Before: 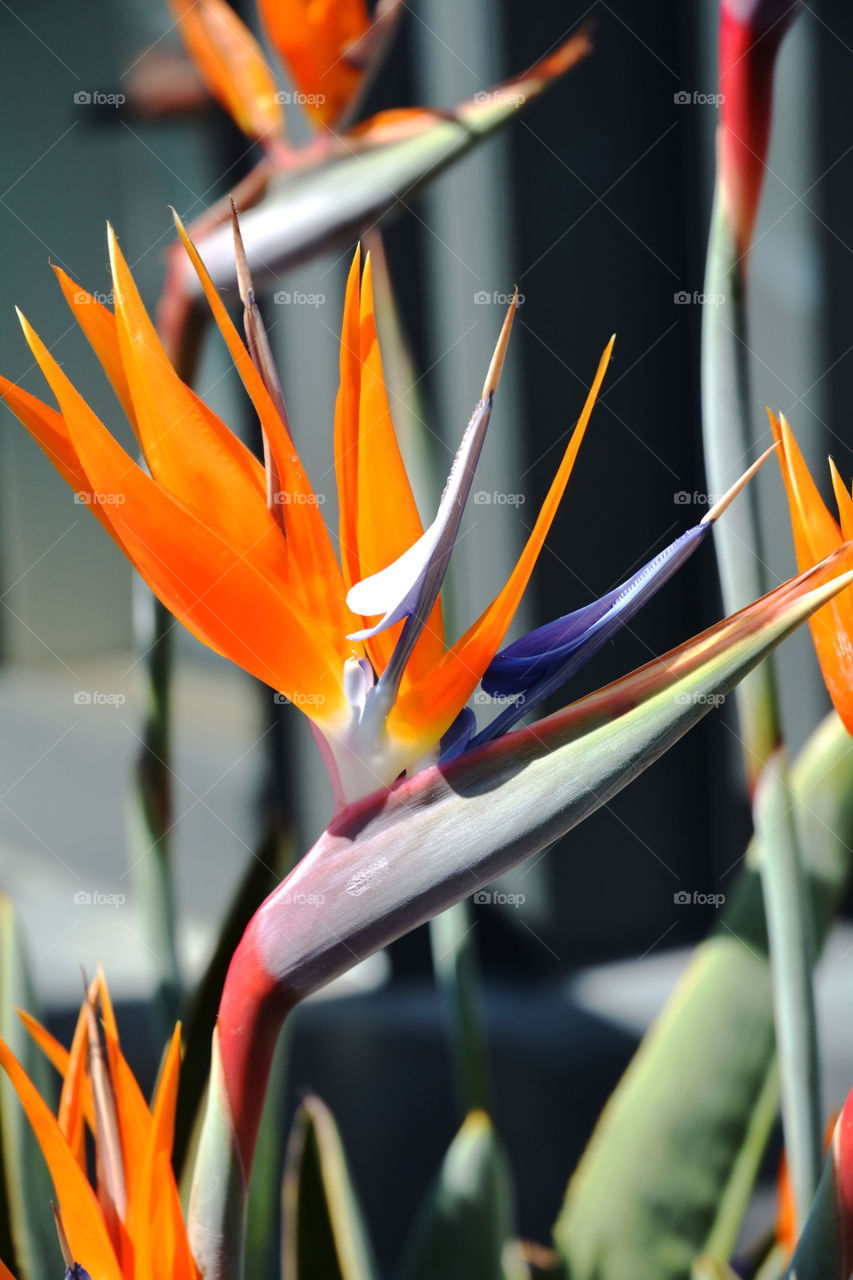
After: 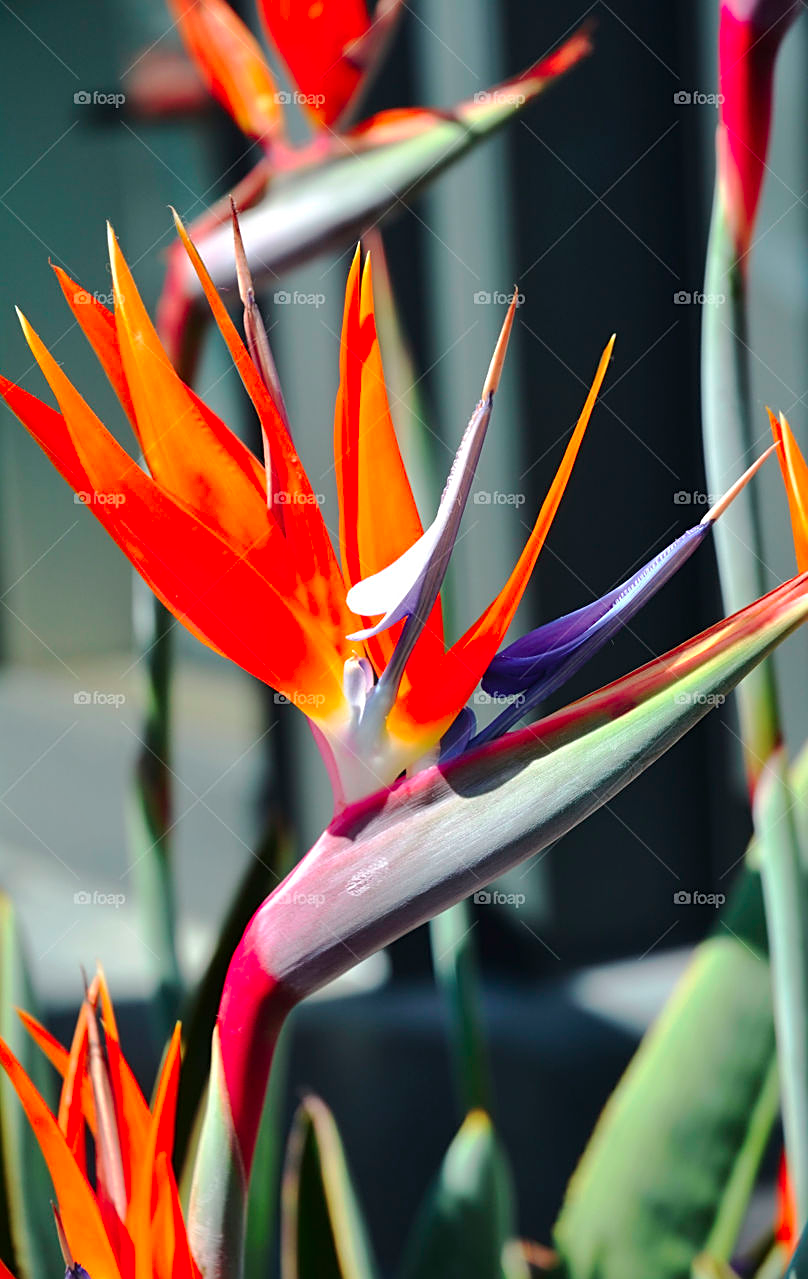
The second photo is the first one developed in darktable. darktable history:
color contrast: green-magenta contrast 1.73, blue-yellow contrast 1.15
crop and rotate: right 5.167%
shadows and highlights: shadows 32, highlights -32, soften with gaussian
sharpen: on, module defaults
